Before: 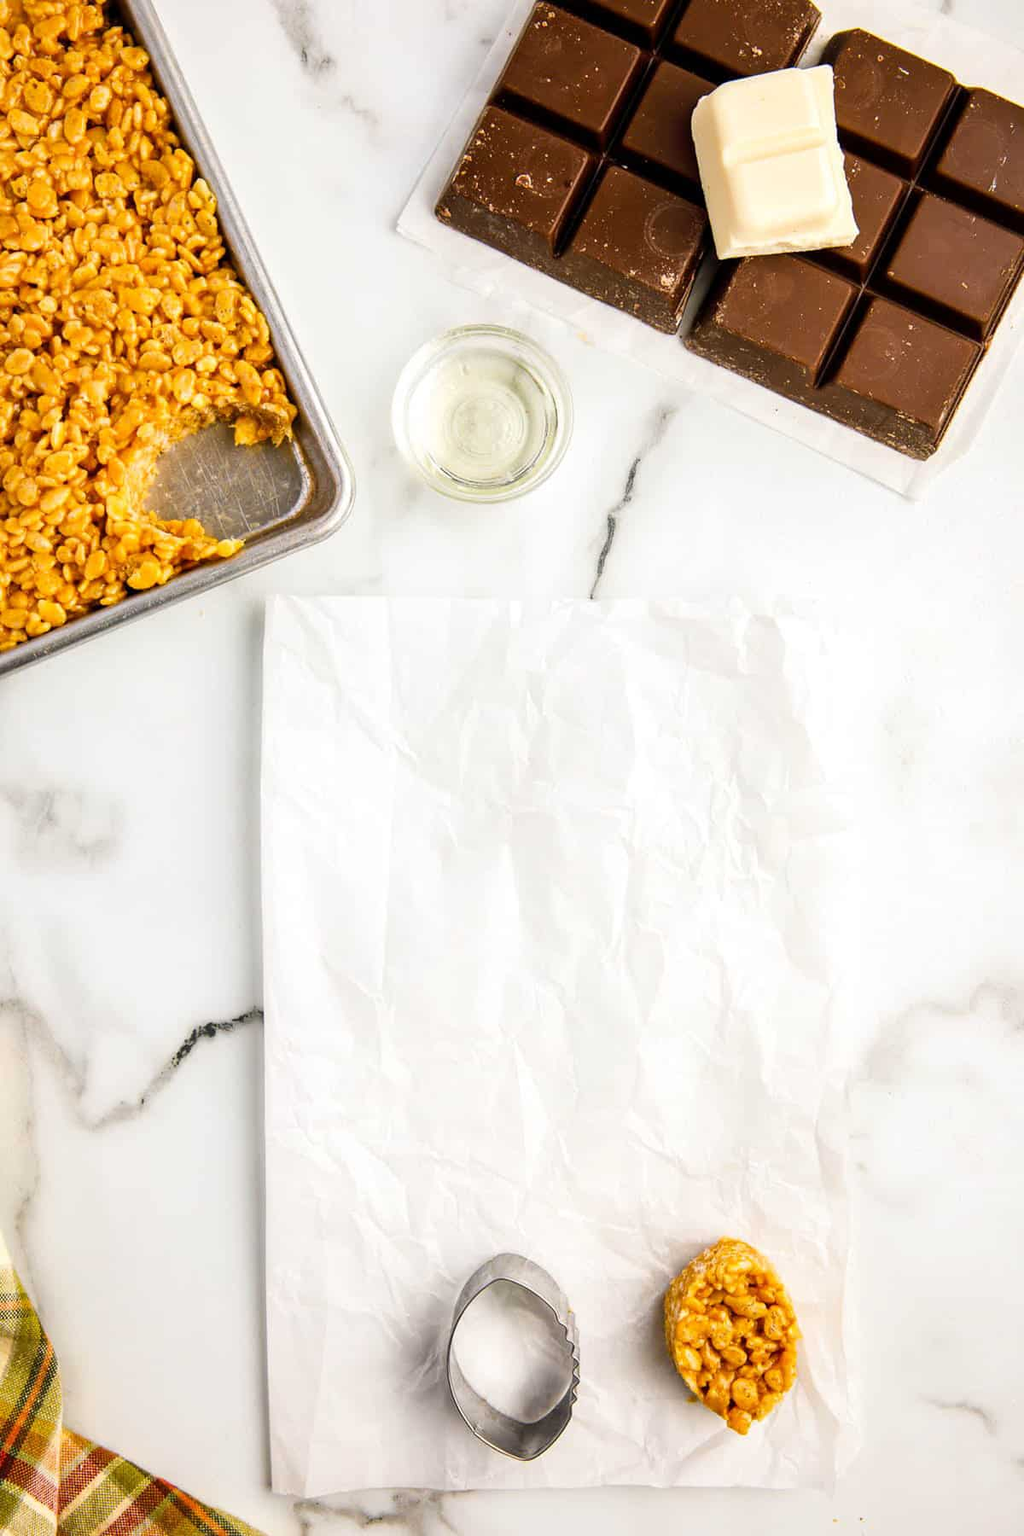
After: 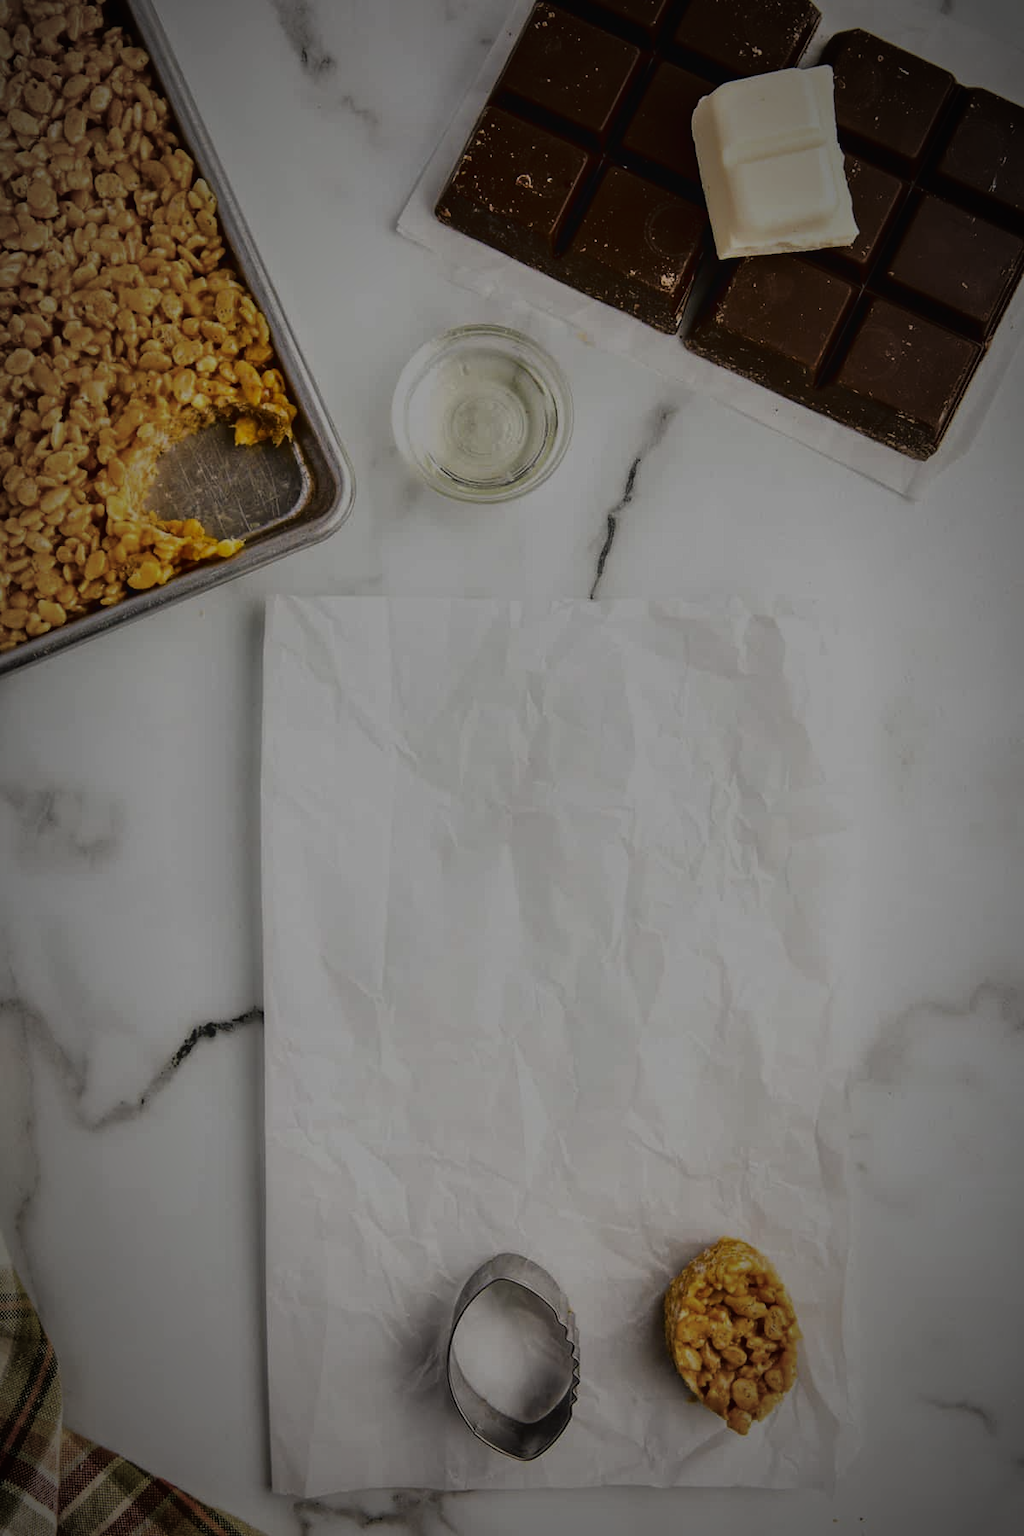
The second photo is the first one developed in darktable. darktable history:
vignetting: fall-off start 67.82%, fall-off radius 66.66%, brightness -0.723, saturation -0.485, automatic ratio true
tone curve: curves: ch0 [(0, 0.023) (0.132, 0.075) (0.251, 0.186) (0.463, 0.461) (0.662, 0.757) (0.854, 0.909) (1, 0.973)]; ch1 [(0, 0) (0.447, 0.411) (0.483, 0.469) (0.498, 0.496) (0.518, 0.514) (0.561, 0.579) (0.604, 0.645) (0.669, 0.73) (0.819, 0.93) (1, 1)]; ch2 [(0, 0) (0.307, 0.315) (0.425, 0.438) (0.483, 0.477) (0.503, 0.503) (0.526, 0.534) (0.567, 0.569) (0.617, 0.674) (0.703, 0.797) (0.985, 0.966)], color space Lab, linked channels, preserve colors none
tone equalizer: -8 EV -1.98 EV, -7 EV -1.99 EV, -6 EV -1.99 EV, -5 EV -1.97 EV, -4 EV -1.99 EV, -3 EV -1.98 EV, -2 EV -1.99 EV, -1 EV -1.61 EV, +0 EV -1.98 EV
